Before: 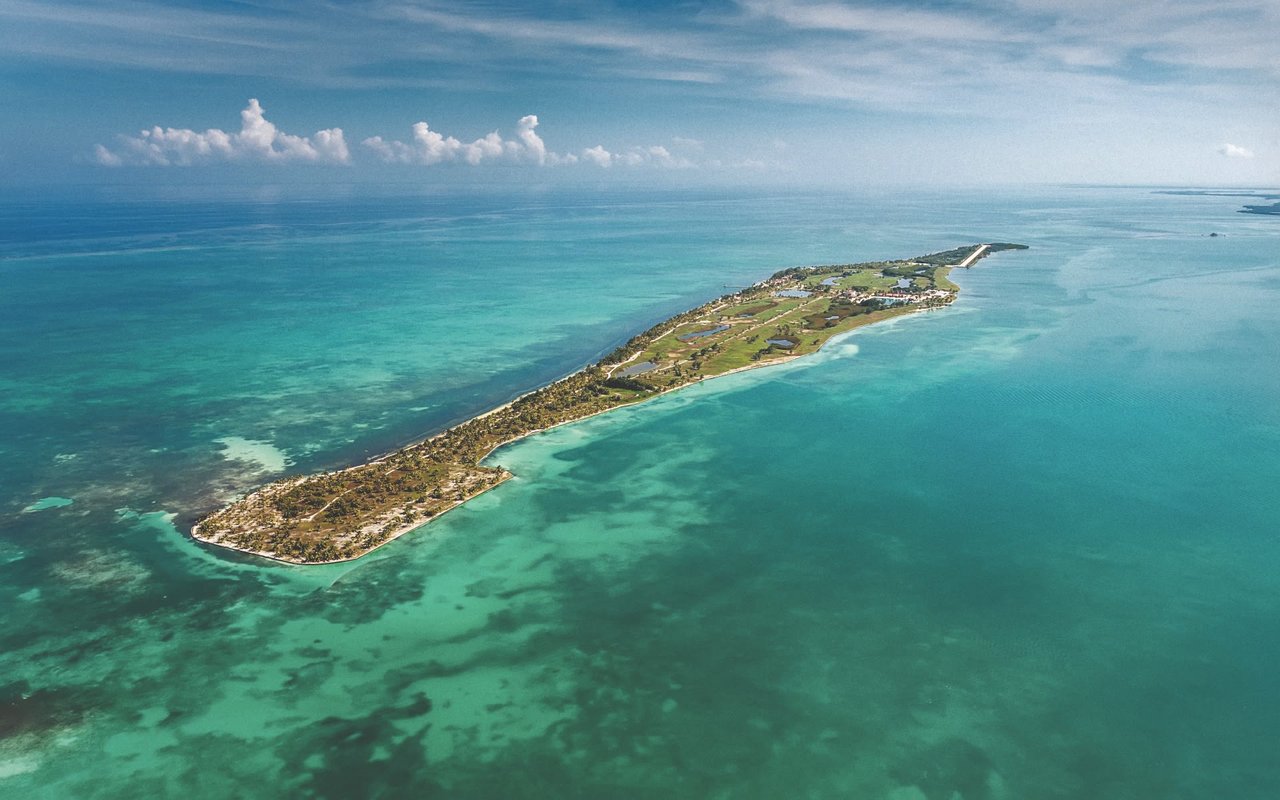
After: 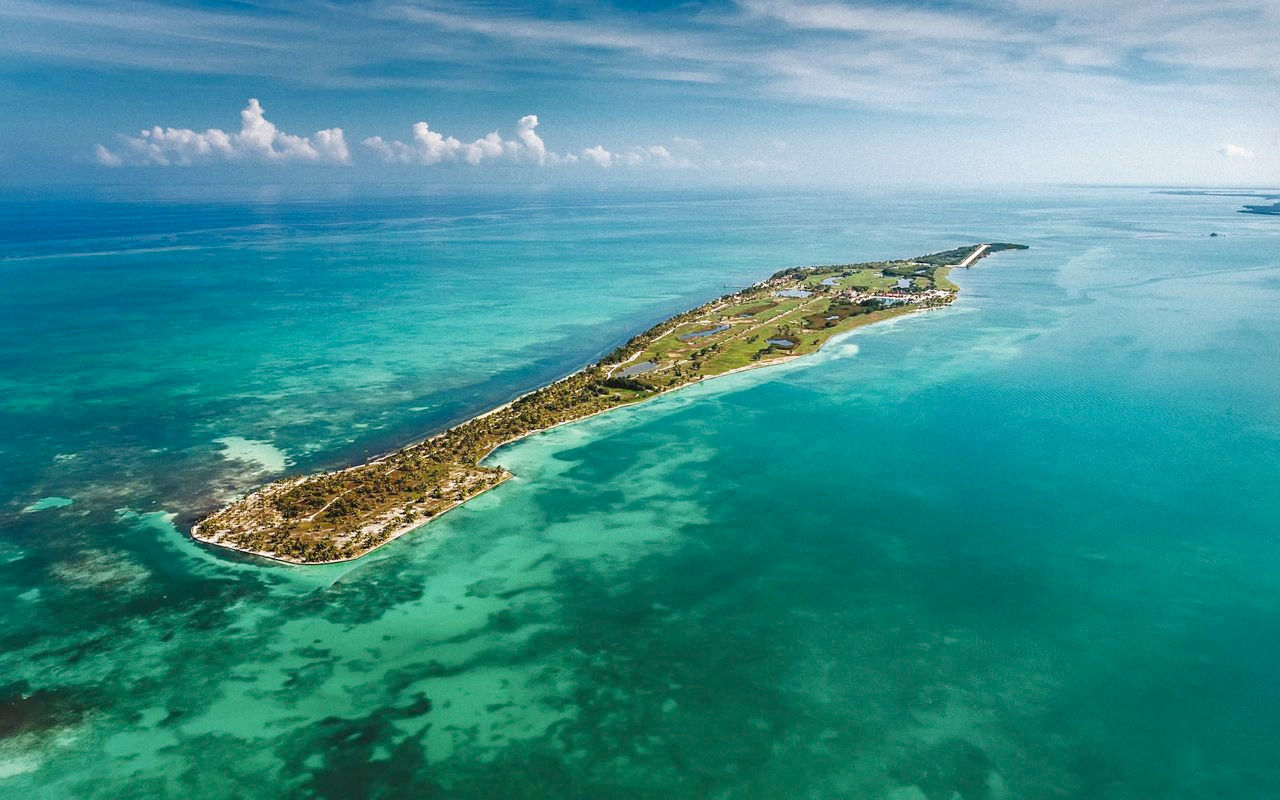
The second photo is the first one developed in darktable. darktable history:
filmic rgb: black relative exposure -6.29 EV, white relative exposure 2.8 EV, target black luminance 0%, hardness 4.56, latitude 67.41%, contrast 1.294, shadows ↔ highlights balance -3.33%, preserve chrominance no, color science v3 (2019), use custom middle-gray values true
